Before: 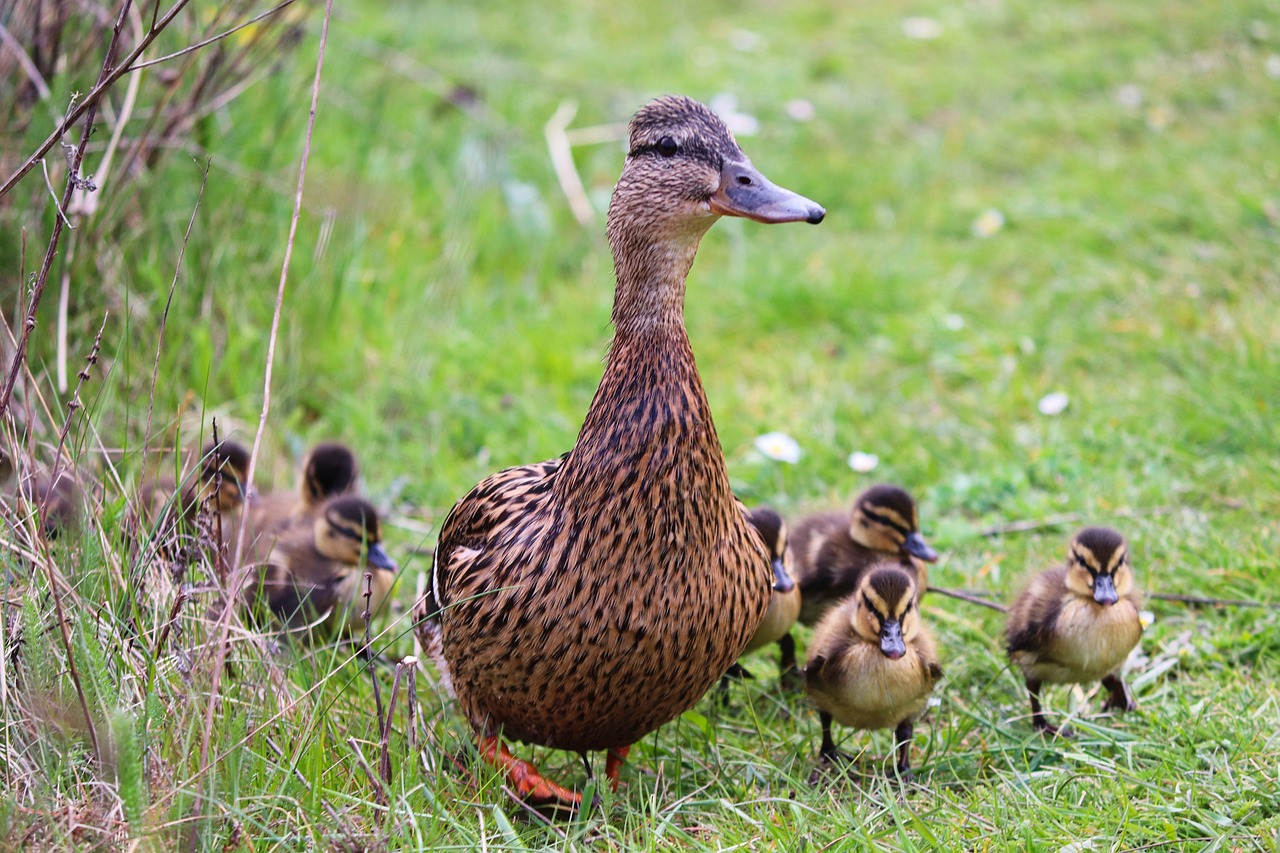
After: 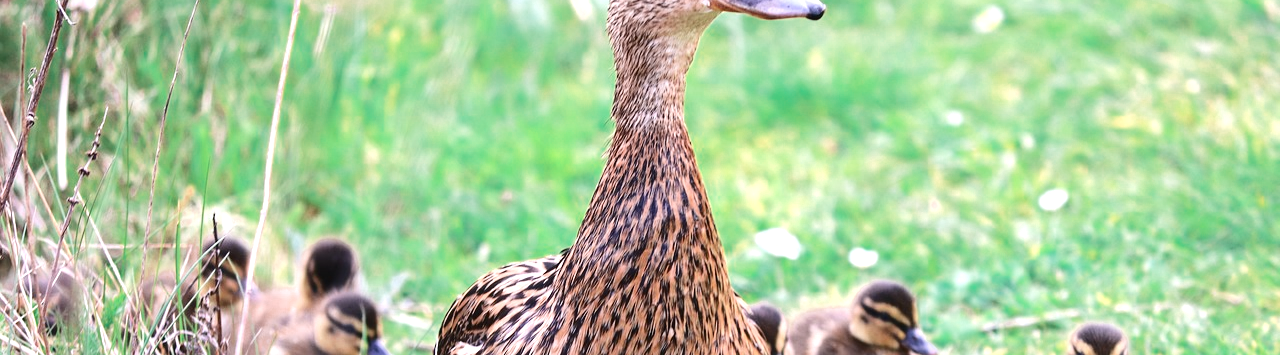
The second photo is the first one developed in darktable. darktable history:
exposure: black level correction 0, exposure 0.947 EV, compensate exposure bias true, compensate highlight preservation false
crop and rotate: top 23.986%, bottom 34.336%
color zones: curves: ch0 [(0, 0.5) (0.125, 0.4) (0.25, 0.5) (0.375, 0.4) (0.5, 0.4) (0.625, 0.35) (0.75, 0.35) (0.875, 0.5)]; ch1 [(0, 0.35) (0.125, 0.45) (0.25, 0.35) (0.375, 0.35) (0.5, 0.35) (0.625, 0.35) (0.75, 0.45) (0.875, 0.35)]; ch2 [(0, 0.6) (0.125, 0.5) (0.25, 0.5) (0.375, 0.6) (0.5, 0.6) (0.625, 0.5) (0.75, 0.5) (0.875, 0.5)]
tone curve: curves: ch0 [(0, 0) (0.003, 0.008) (0.011, 0.017) (0.025, 0.027) (0.044, 0.043) (0.069, 0.059) (0.1, 0.086) (0.136, 0.112) (0.177, 0.152) (0.224, 0.203) (0.277, 0.277) (0.335, 0.346) (0.399, 0.439) (0.468, 0.527) (0.543, 0.613) (0.623, 0.693) (0.709, 0.787) (0.801, 0.863) (0.898, 0.927) (1, 1)], color space Lab, independent channels, preserve colors none
